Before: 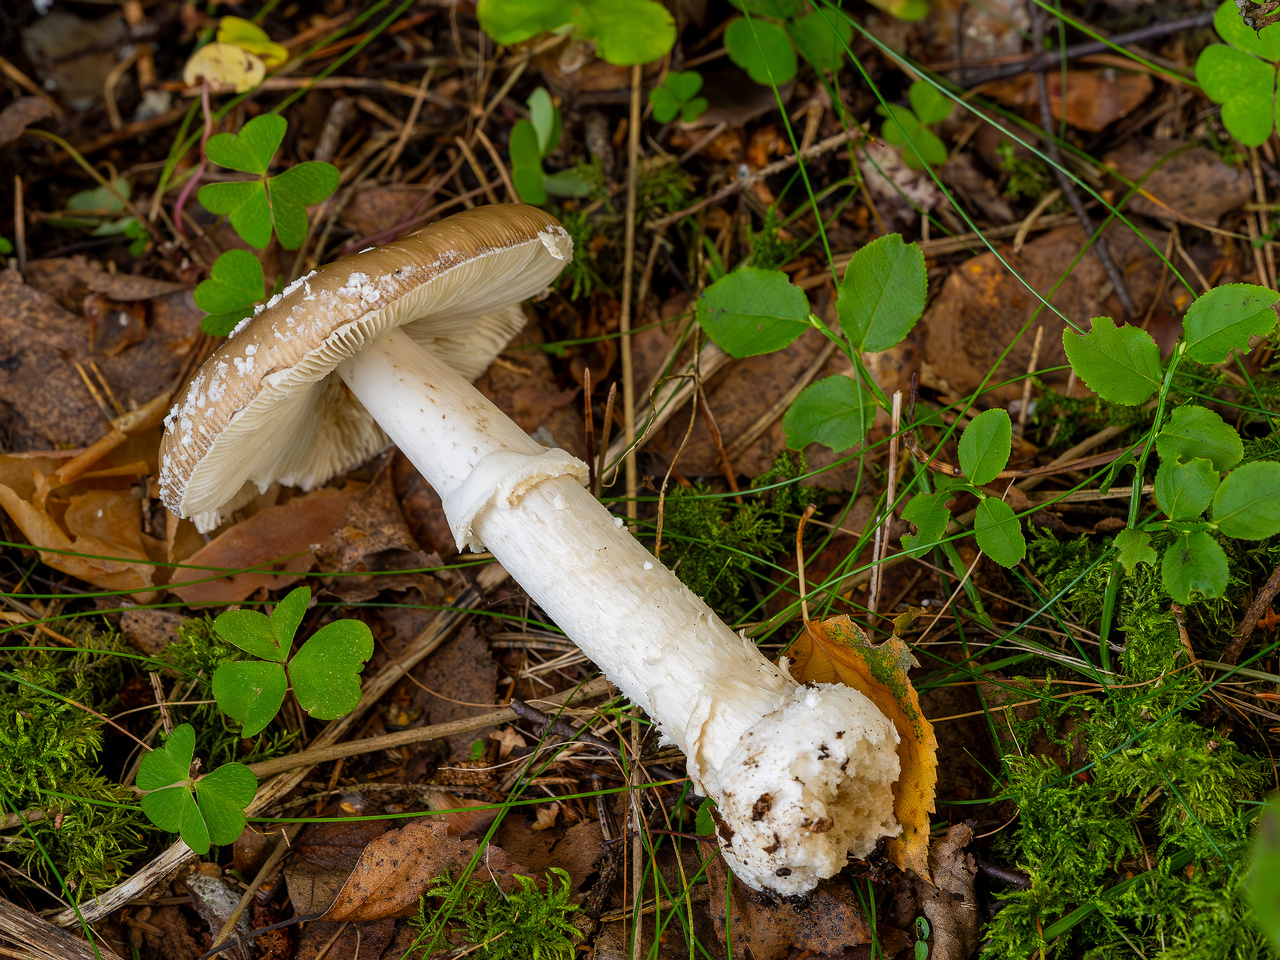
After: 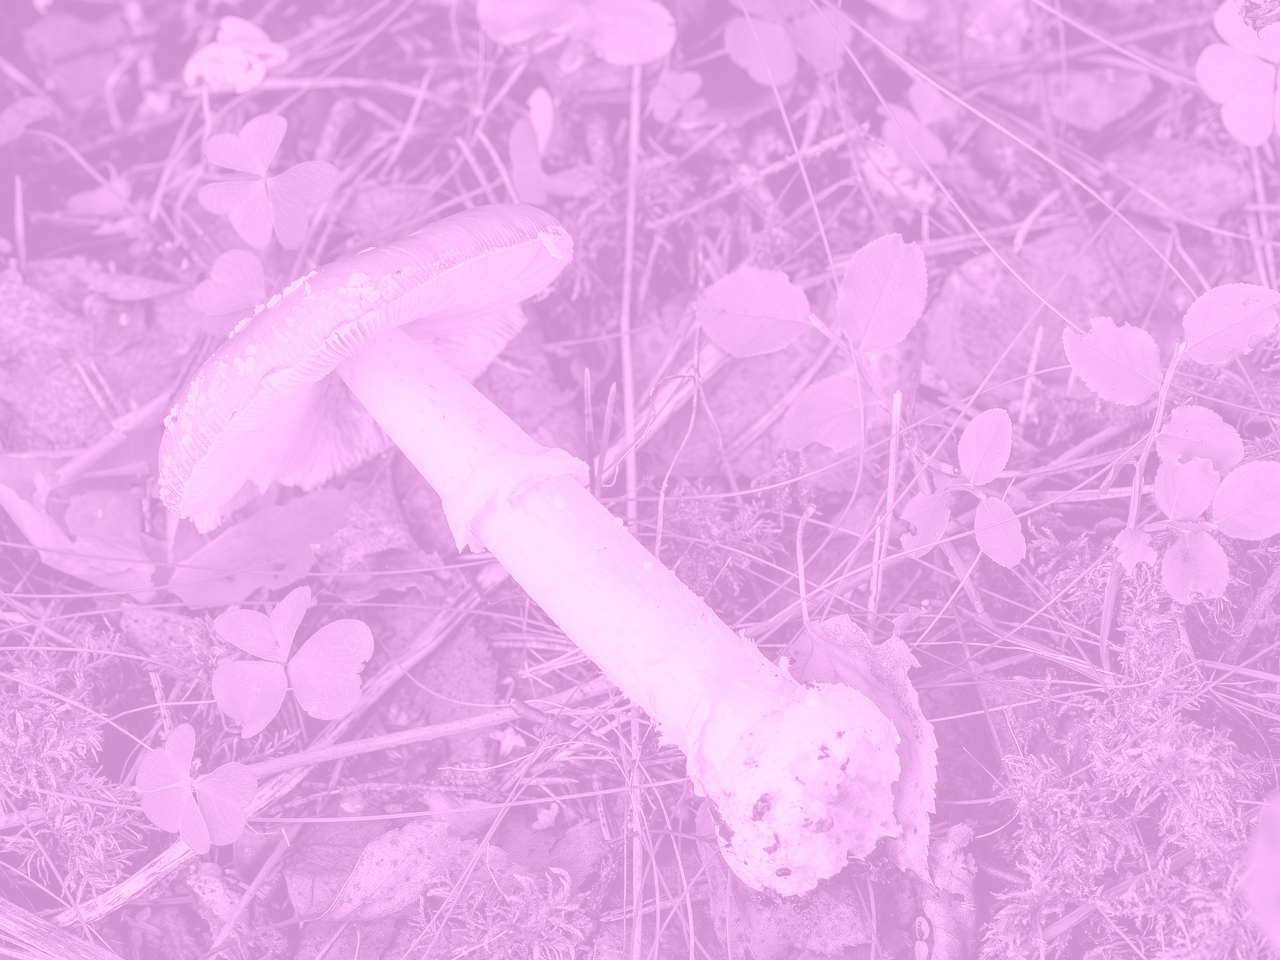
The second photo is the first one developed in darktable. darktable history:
grain: coarseness 0.81 ISO, strength 1.34%, mid-tones bias 0%
colorize: hue 331.2°, saturation 75%, source mix 30.28%, lightness 70.52%, version 1
